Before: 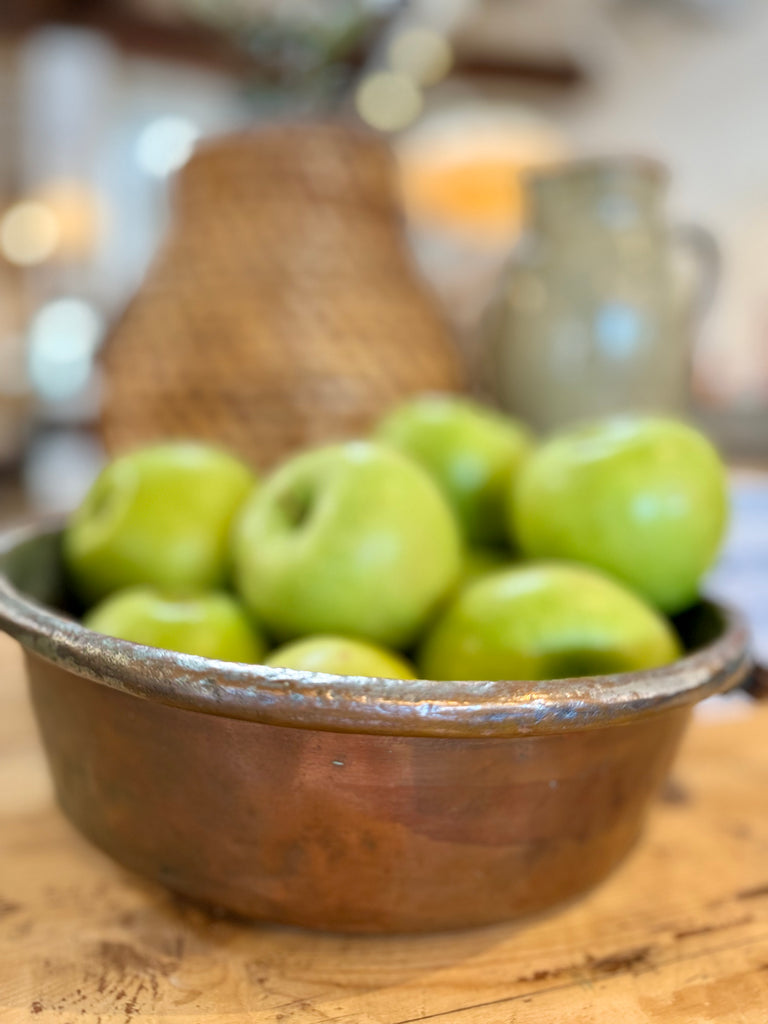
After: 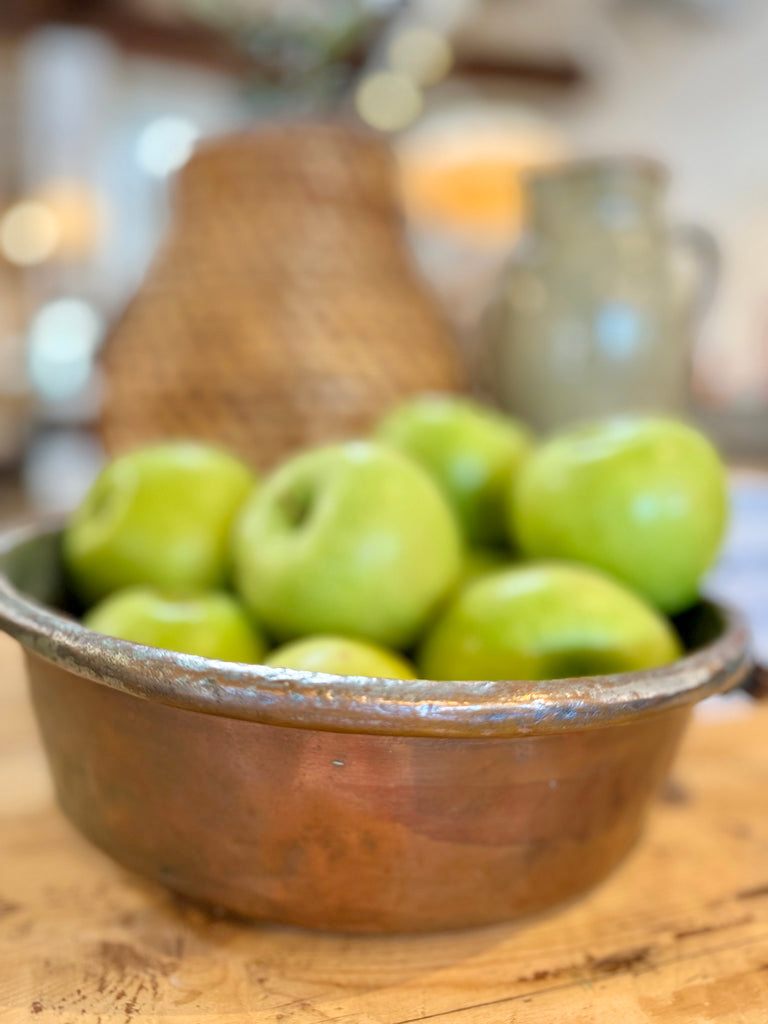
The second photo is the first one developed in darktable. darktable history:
tone equalizer: -7 EV 0.153 EV, -6 EV 0.571 EV, -5 EV 1.18 EV, -4 EV 1.3 EV, -3 EV 1.13 EV, -2 EV 0.6 EV, -1 EV 0.157 EV, smoothing diameter 24.88%, edges refinement/feathering 6.22, preserve details guided filter
